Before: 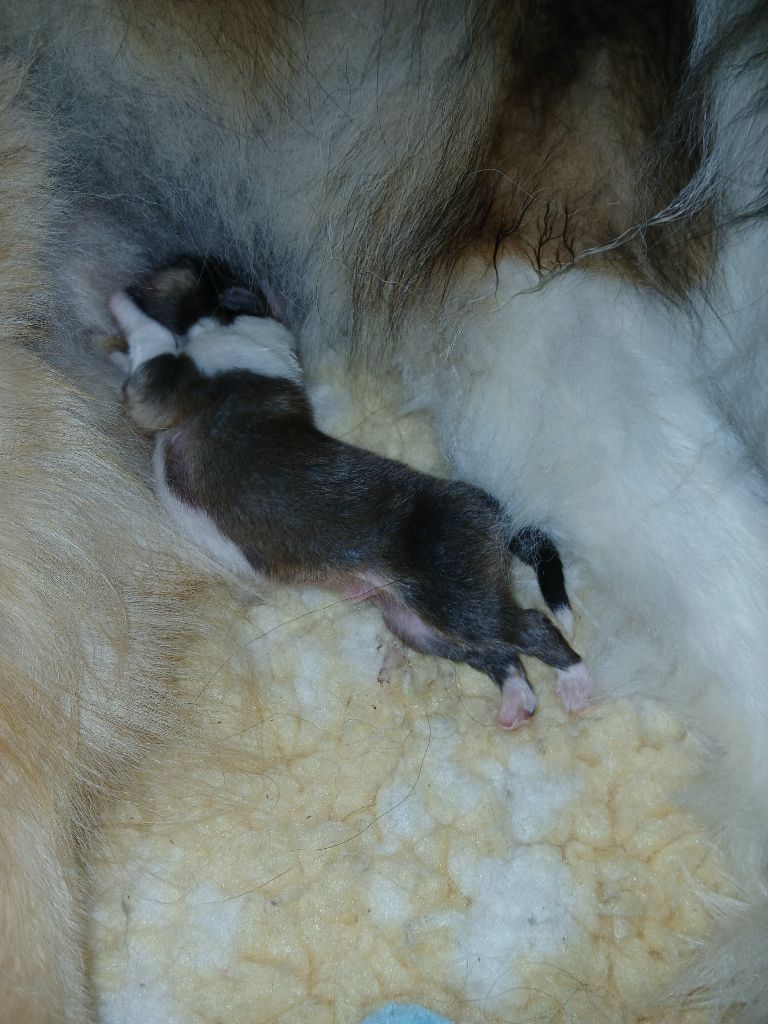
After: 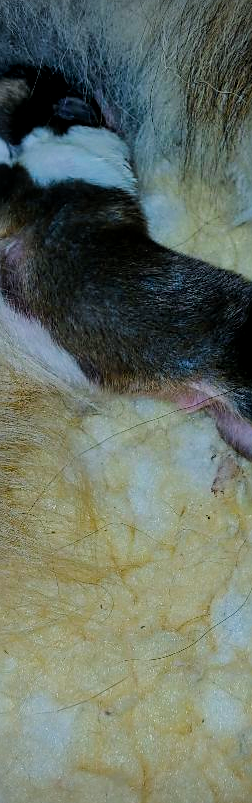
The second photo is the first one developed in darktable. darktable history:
shadows and highlights: shadows 48.34, highlights -41.54, soften with gaussian
local contrast: on, module defaults
sharpen: on, module defaults
filmic rgb: black relative exposure -7.85 EV, white relative exposure 4.26 EV, threshold 5.97 EV, hardness 3.88, iterations of high-quality reconstruction 0, enable highlight reconstruction true
crop and rotate: left 21.68%, top 18.581%, right 45.379%, bottom 2.993%
color balance rgb: shadows lift › chroma 0.91%, shadows lift › hue 114.4°, global offset › hue 172.46°, perceptual saturation grading › global saturation 30.426%, global vibrance 50.576%
vignetting: on, module defaults
